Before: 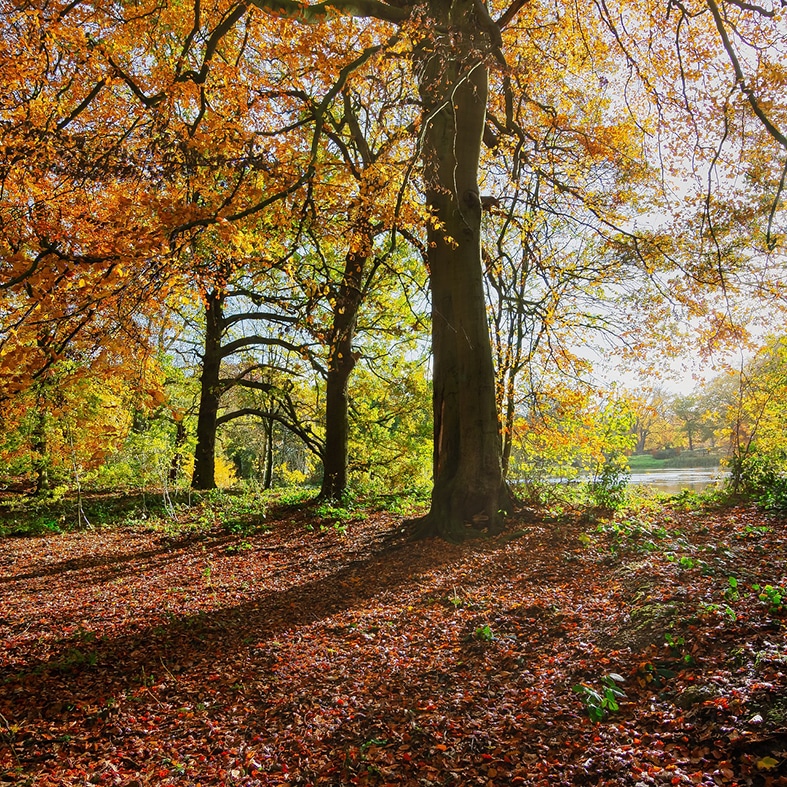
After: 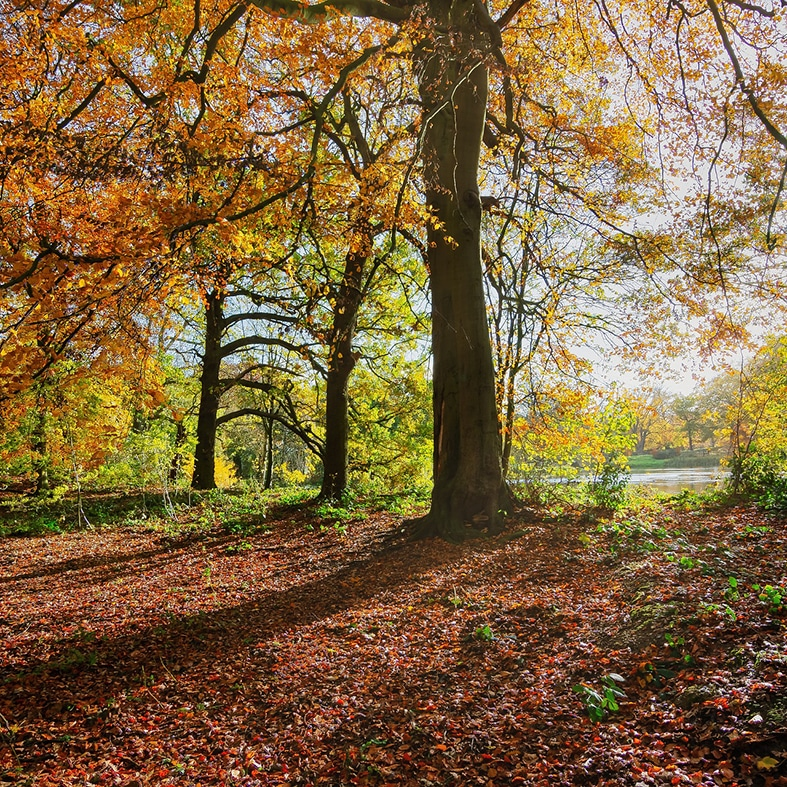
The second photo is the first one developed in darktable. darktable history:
shadows and highlights: shadows 29.62, highlights -30.49, low approximation 0.01, soften with gaussian
